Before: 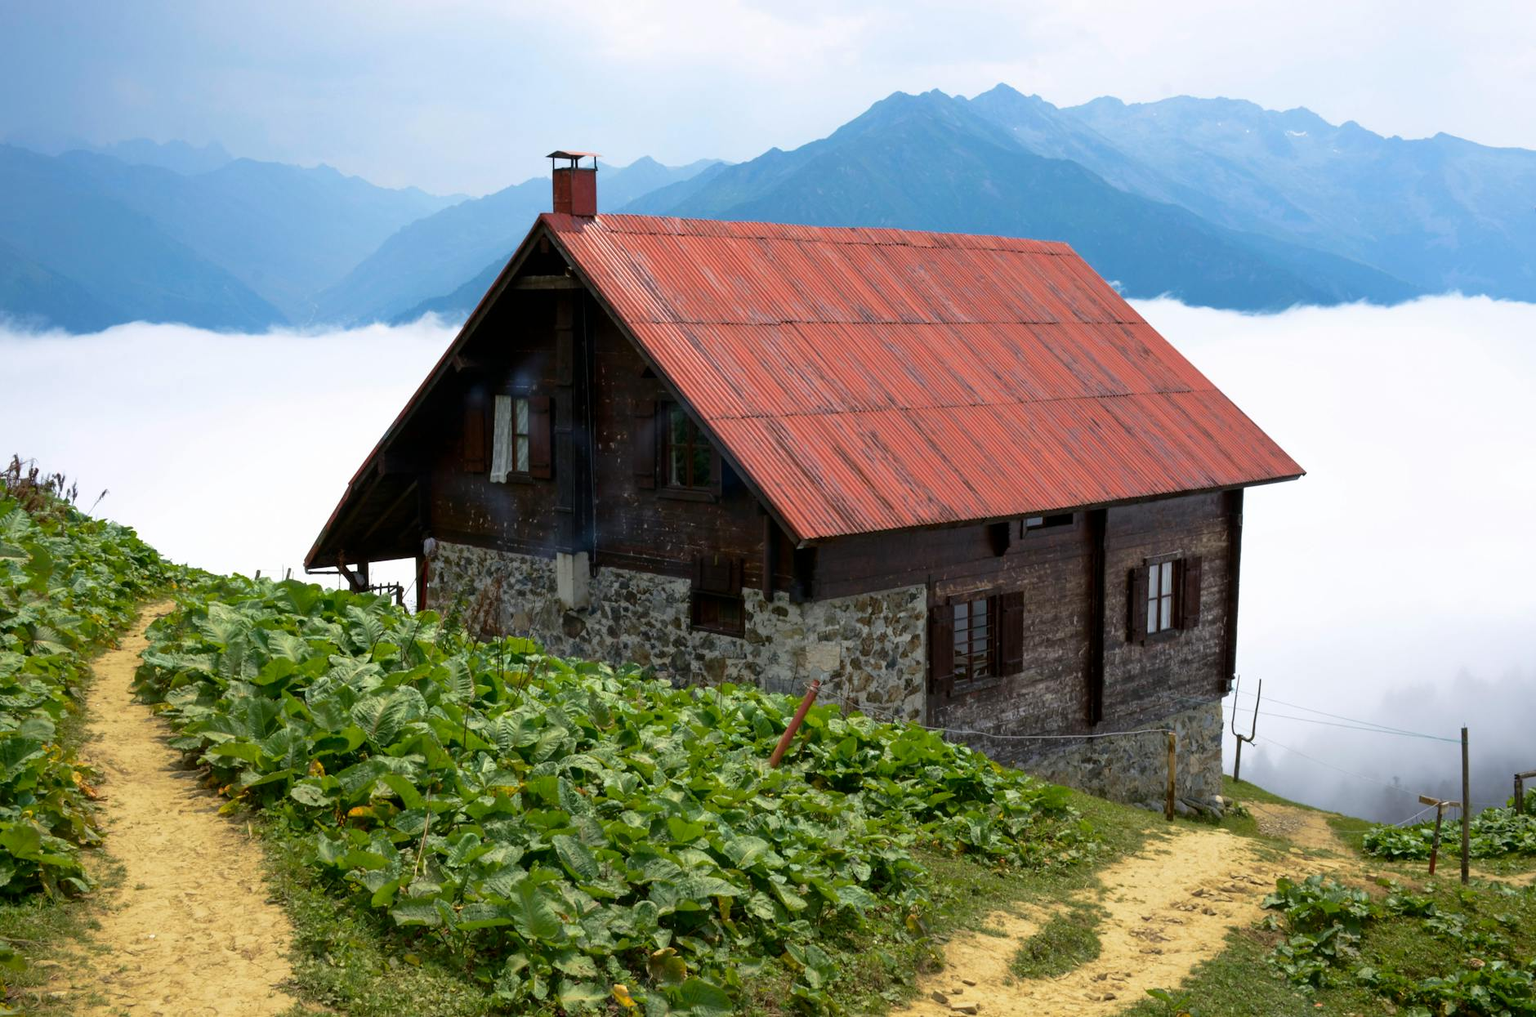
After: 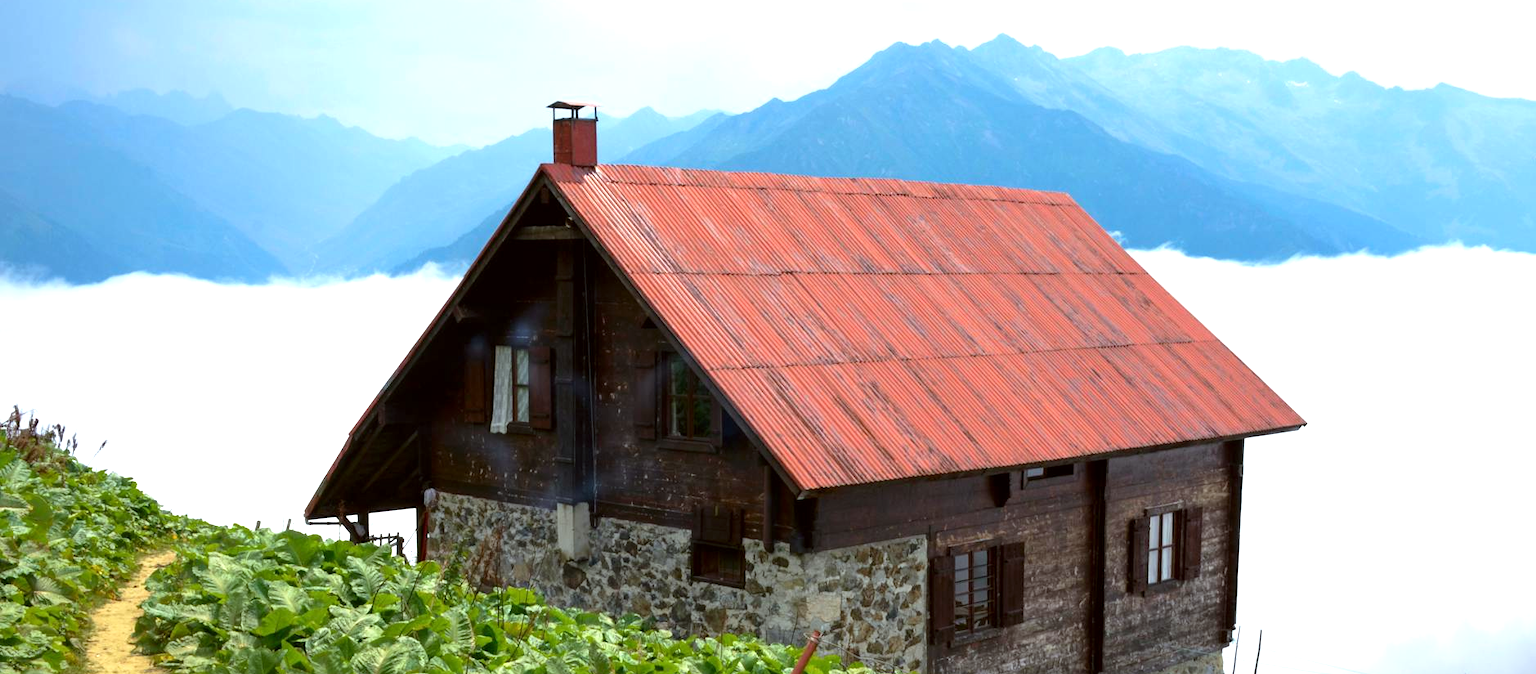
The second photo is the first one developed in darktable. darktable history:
crop and rotate: top 4.923%, bottom 28.783%
exposure: exposure 0.6 EV, compensate highlight preservation false
color correction: highlights a* -2.97, highlights b* -2.4, shadows a* 2.41, shadows b* 2.64
